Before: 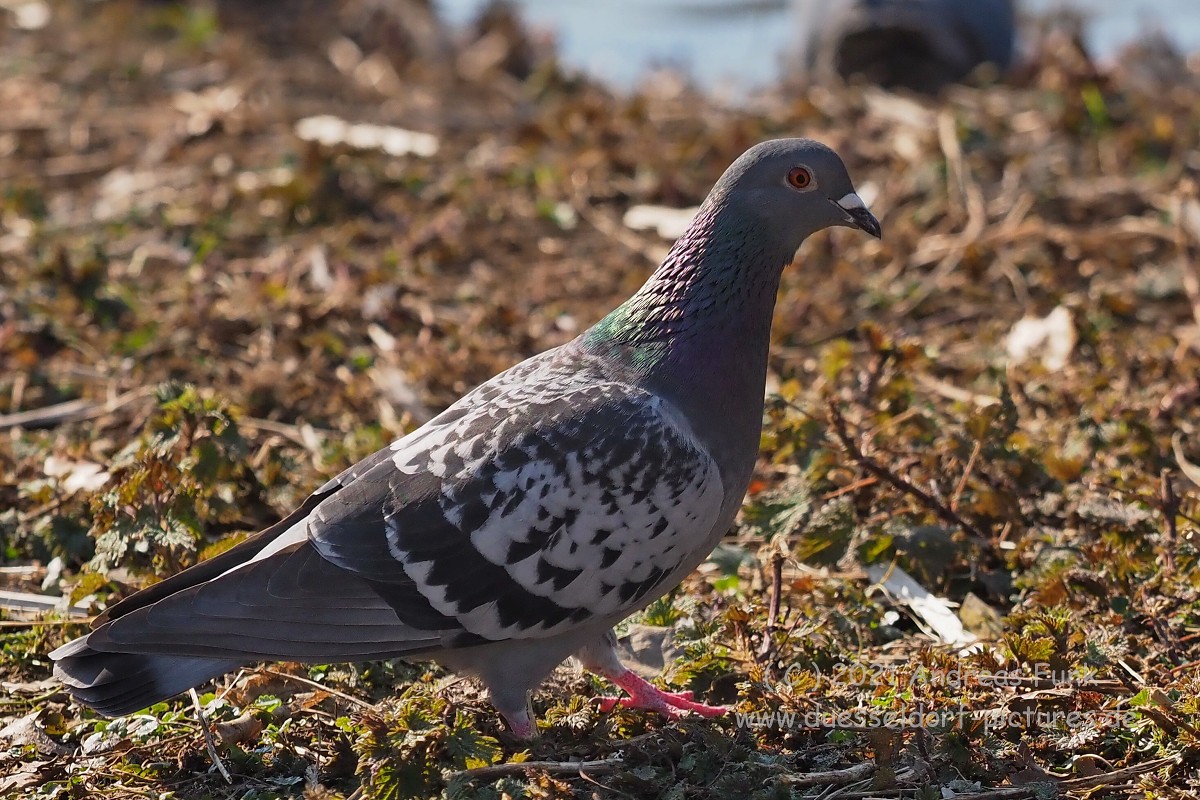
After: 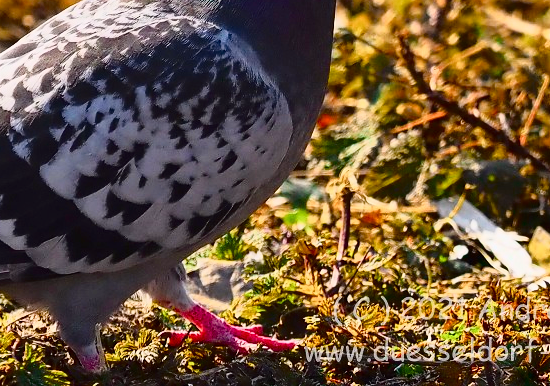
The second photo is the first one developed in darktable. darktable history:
color balance rgb: perceptual saturation grading › global saturation 35%, perceptual saturation grading › highlights -25%, perceptual saturation grading › shadows 25%, global vibrance 10%
crop: left 35.976%, top 45.819%, right 18.162%, bottom 5.807%
tone curve: curves: ch0 [(0, 0) (0.187, 0.12) (0.392, 0.438) (0.704, 0.86) (0.858, 0.938) (1, 0.981)]; ch1 [(0, 0) (0.402, 0.36) (0.476, 0.456) (0.498, 0.501) (0.518, 0.521) (0.58, 0.598) (0.619, 0.663) (0.692, 0.744) (1, 1)]; ch2 [(0, 0) (0.427, 0.417) (0.483, 0.481) (0.503, 0.503) (0.526, 0.53) (0.563, 0.585) (0.626, 0.703) (0.699, 0.753) (0.997, 0.858)], color space Lab, independent channels
